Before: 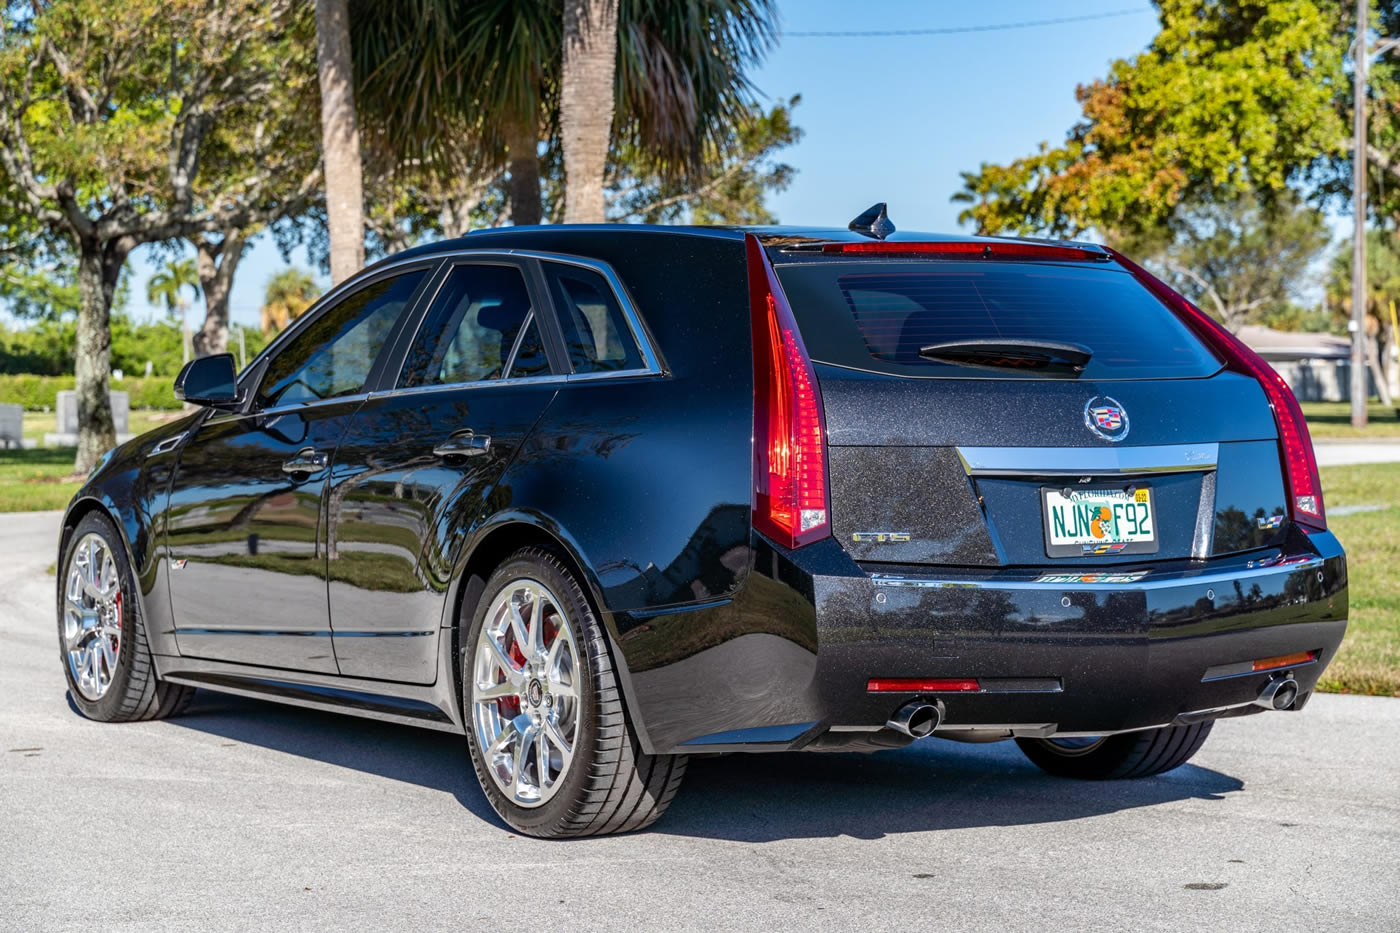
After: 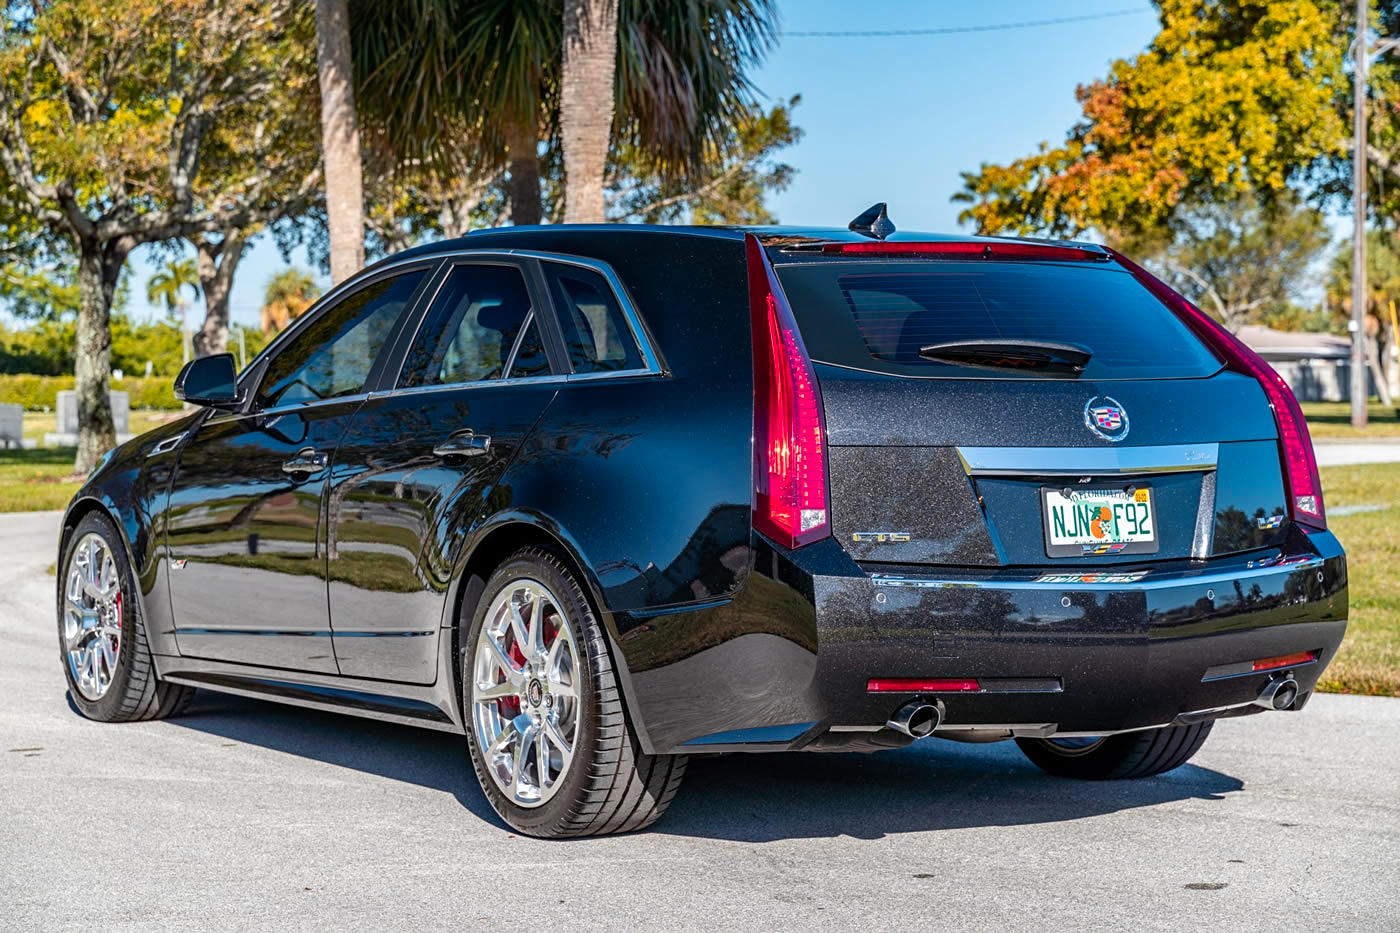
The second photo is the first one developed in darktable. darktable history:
color zones: curves: ch1 [(0.235, 0.558) (0.75, 0.5)]; ch2 [(0.25, 0.462) (0.749, 0.457)], mix 25.94%
sharpen: amount 0.2
